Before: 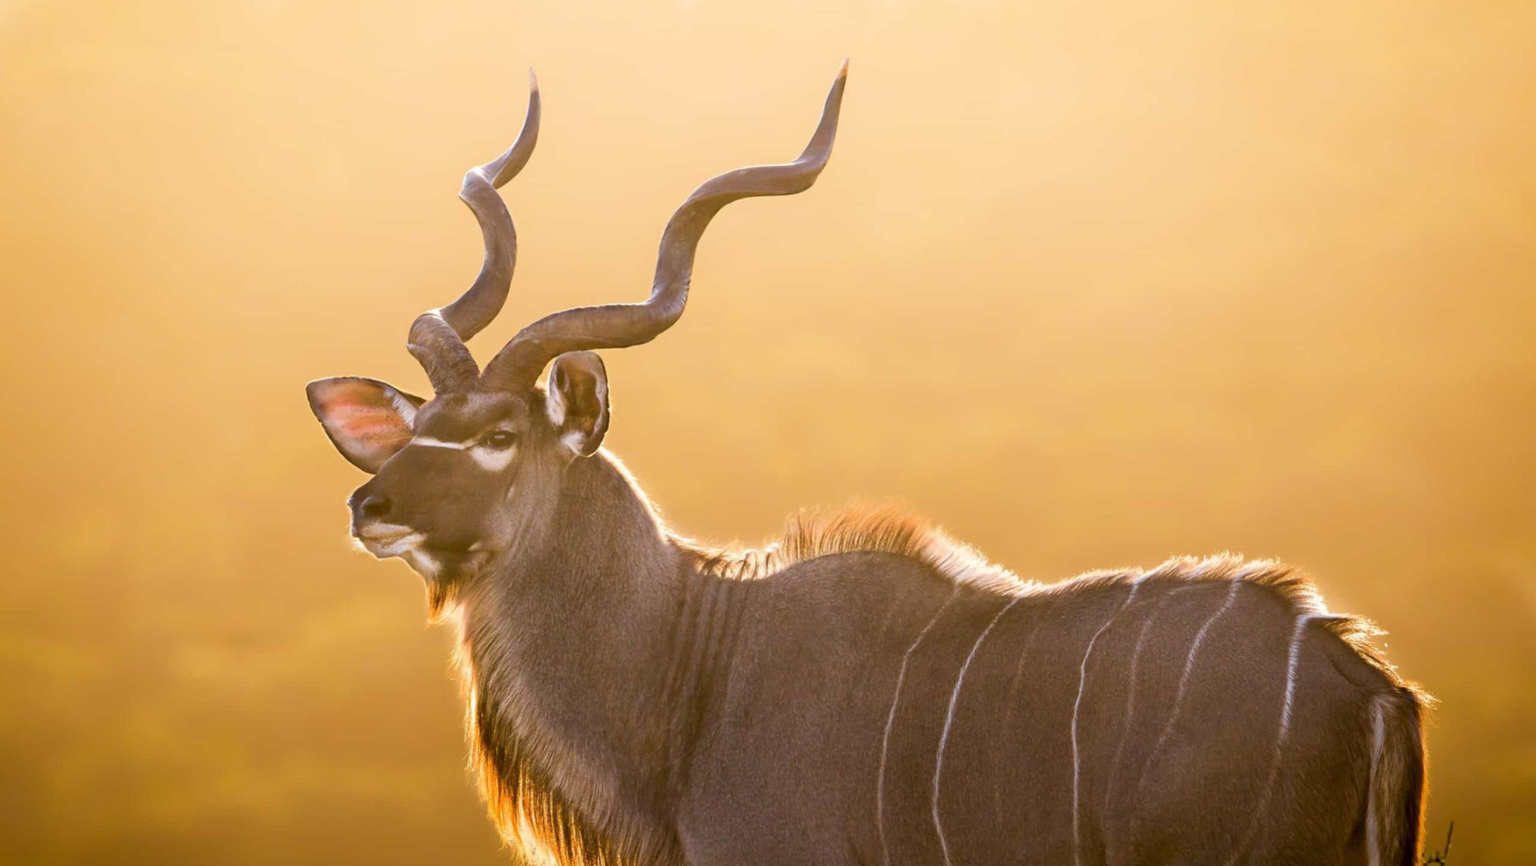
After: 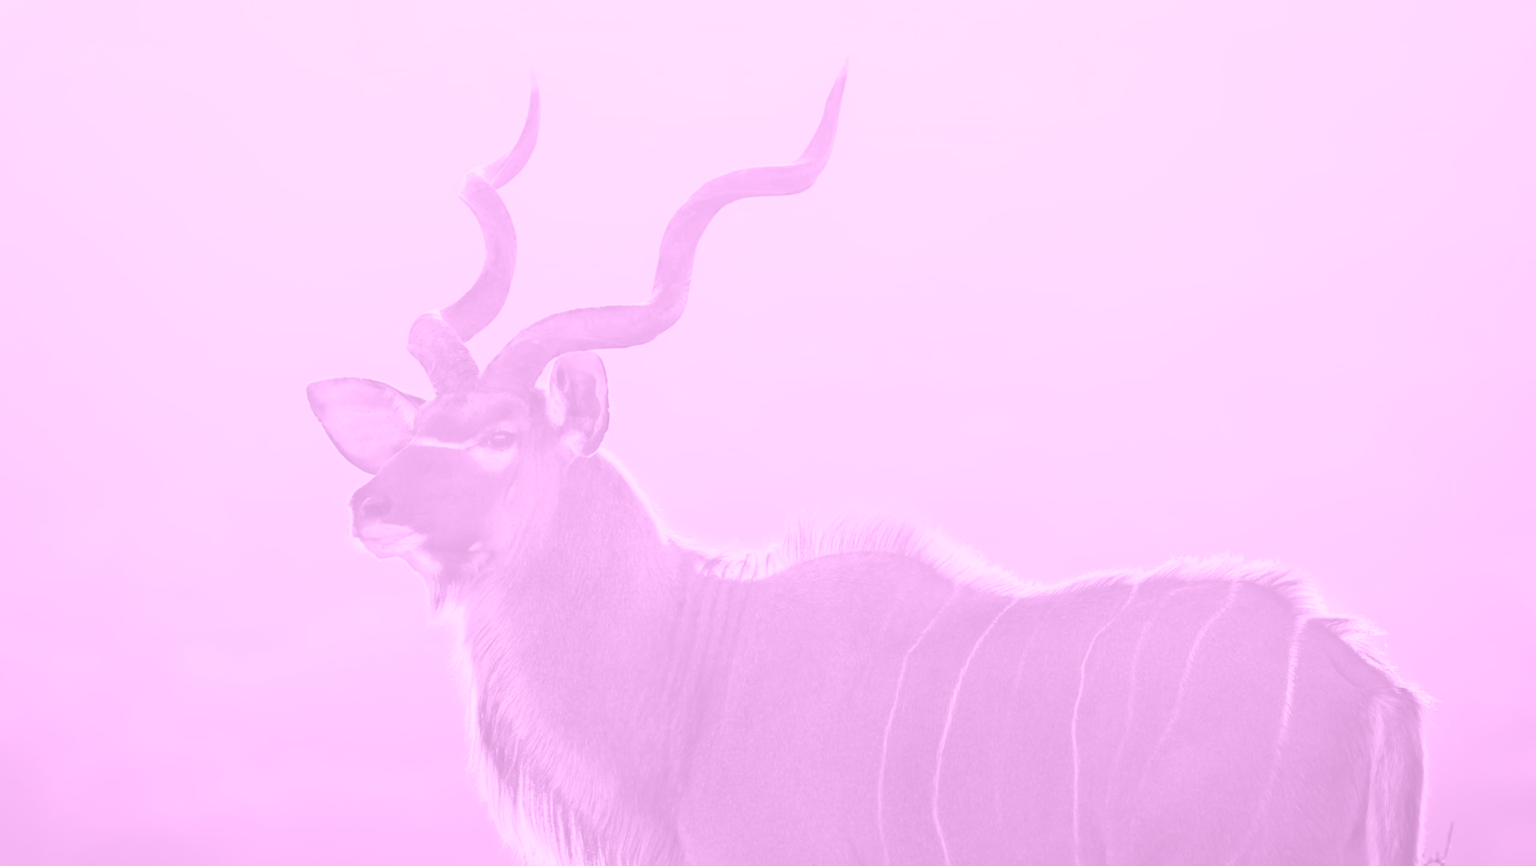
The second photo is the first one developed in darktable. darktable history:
colorize: hue 331.2°, saturation 75%, source mix 30.28%, lightness 70.52%, version 1
color zones: curves: ch0 [(0, 0.278) (0.143, 0.5) (0.286, 0.5) (0.429, 0.5) (0.571, 0.5) (0.714, 0.5) (0.857, 0.5) (1, 0.5)]; ch1 [(0, 1) (0.143, 0.165) (0.286, 0) (0.429, 0) (0.571, 0) (0.714, 0) (0.857, 0.5) (1, 0.5)]; ch2 [(0, 0.508) (0.143, 0.5) (0.286, 0.5) (0.429, 0.5) (0.571, 0.5) (0.714, 0.5) (0.857, 0.5) (1, 0.5)]
white balance: red 0.984, blue 1.059
